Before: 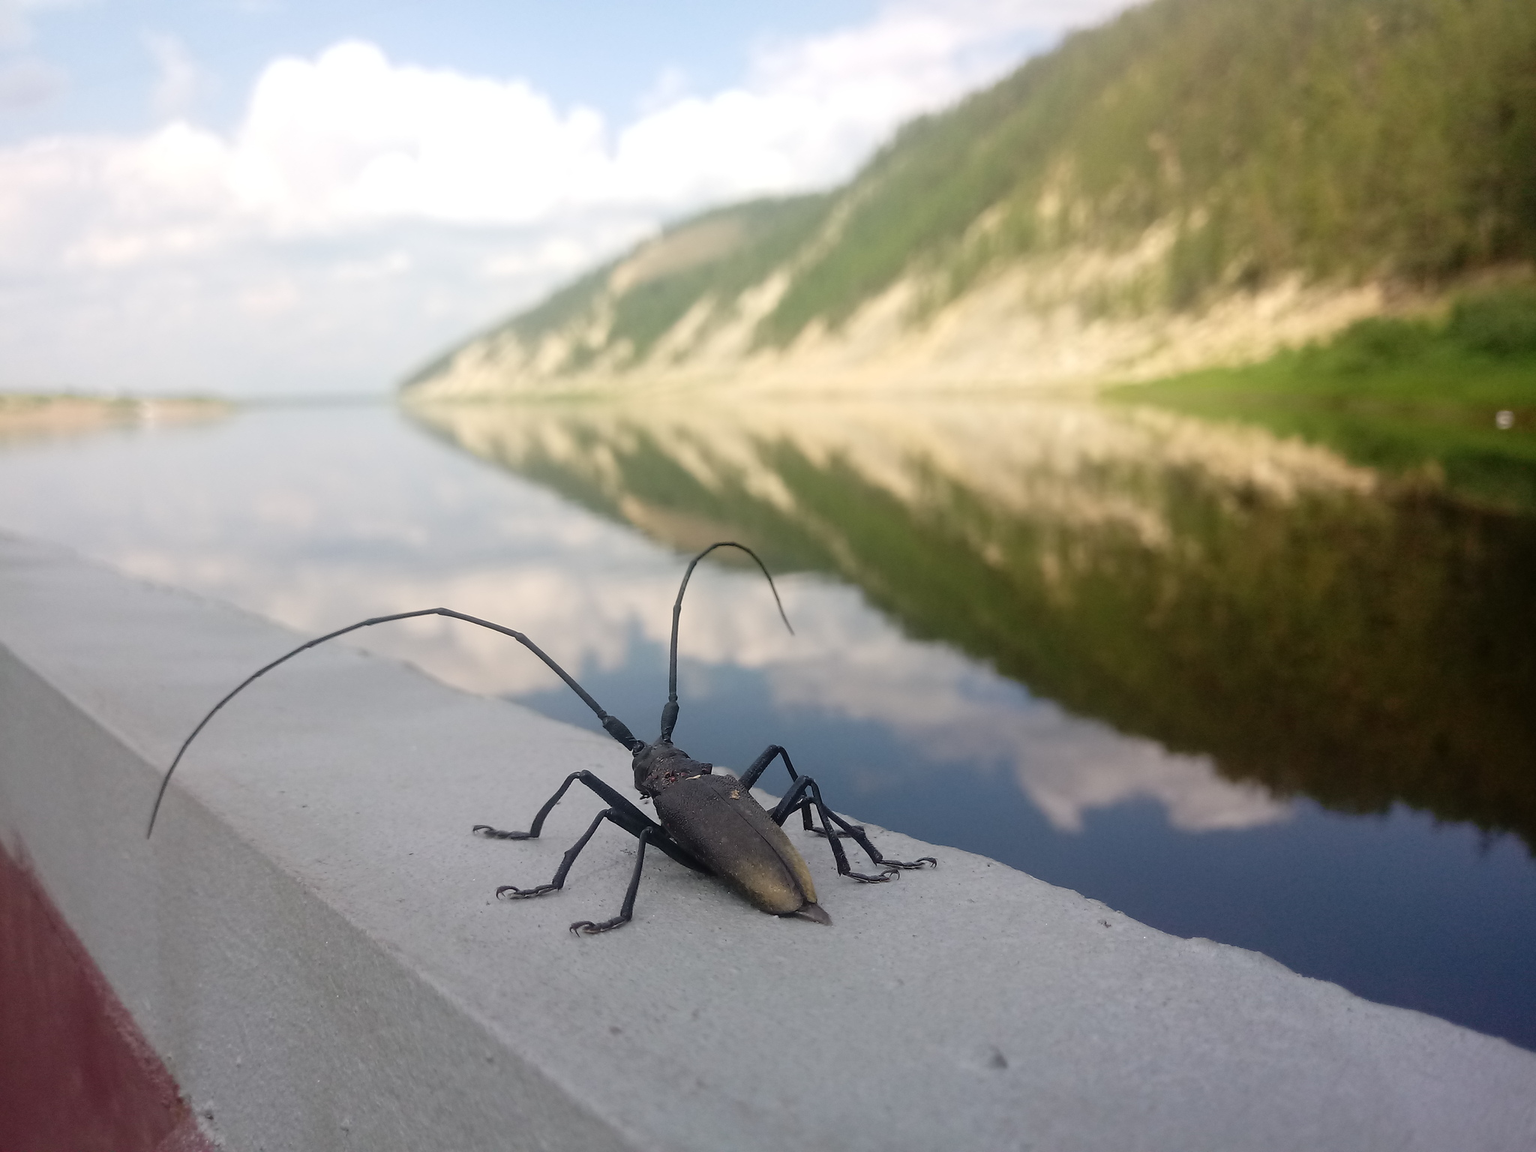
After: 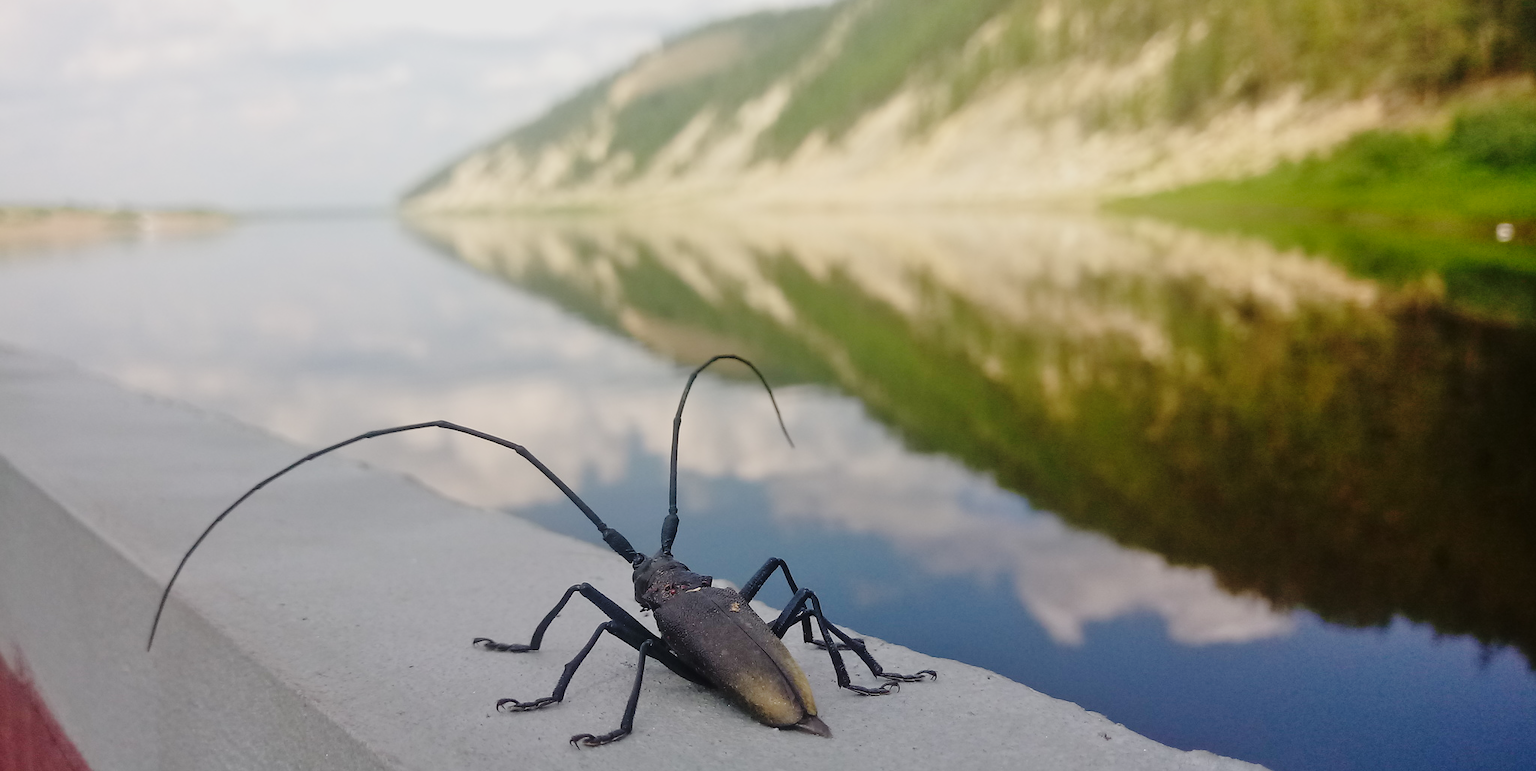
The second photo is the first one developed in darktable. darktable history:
crop: top 16.301%, bottom 16.729%
tone equalizer: -8 EV -0.02 EV, -7 EV 0.029 EV, -6 EV -0.007 EV, -5 EV 0.006 EV, -4 EV -0.039 EV, -3 EV -0.236 EV, -2 EV -0.687 EV, -1 EV -0.986 EV, +0 EV -0.982 EV, mask exposure compensation -0.485 EV
base curve: curves: ch0 [(0, 0) (0.028, 0.03) (0.121, 0.232) (0.46, 0.748) (0.859, 0.968) (1, 1)], preserve colors none
